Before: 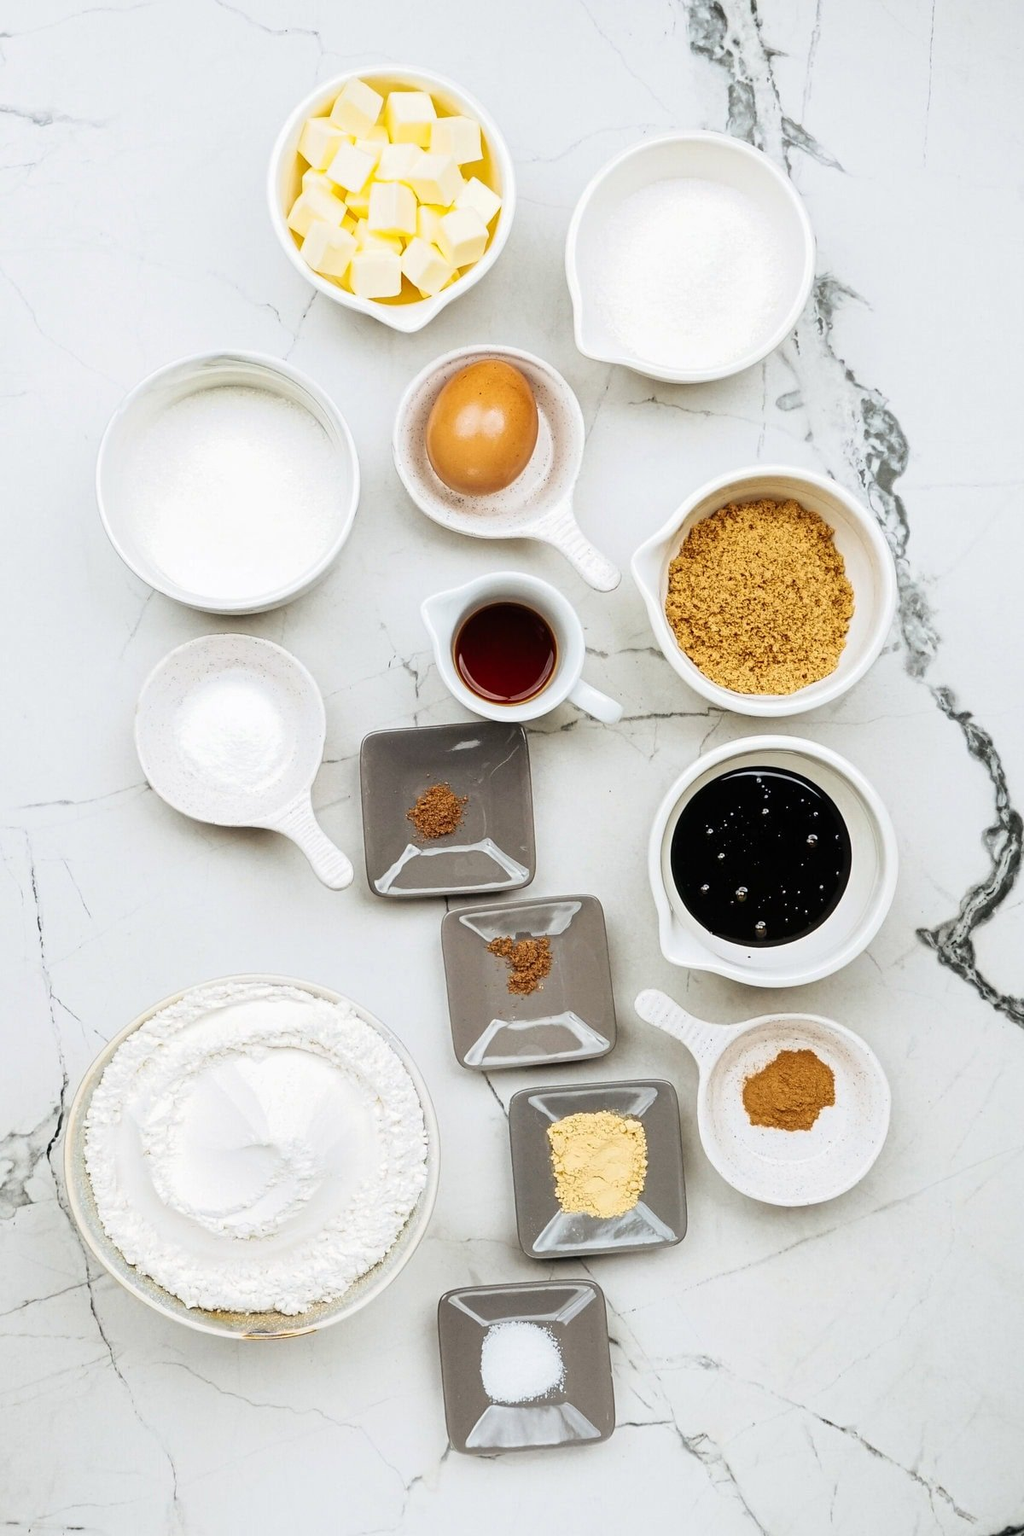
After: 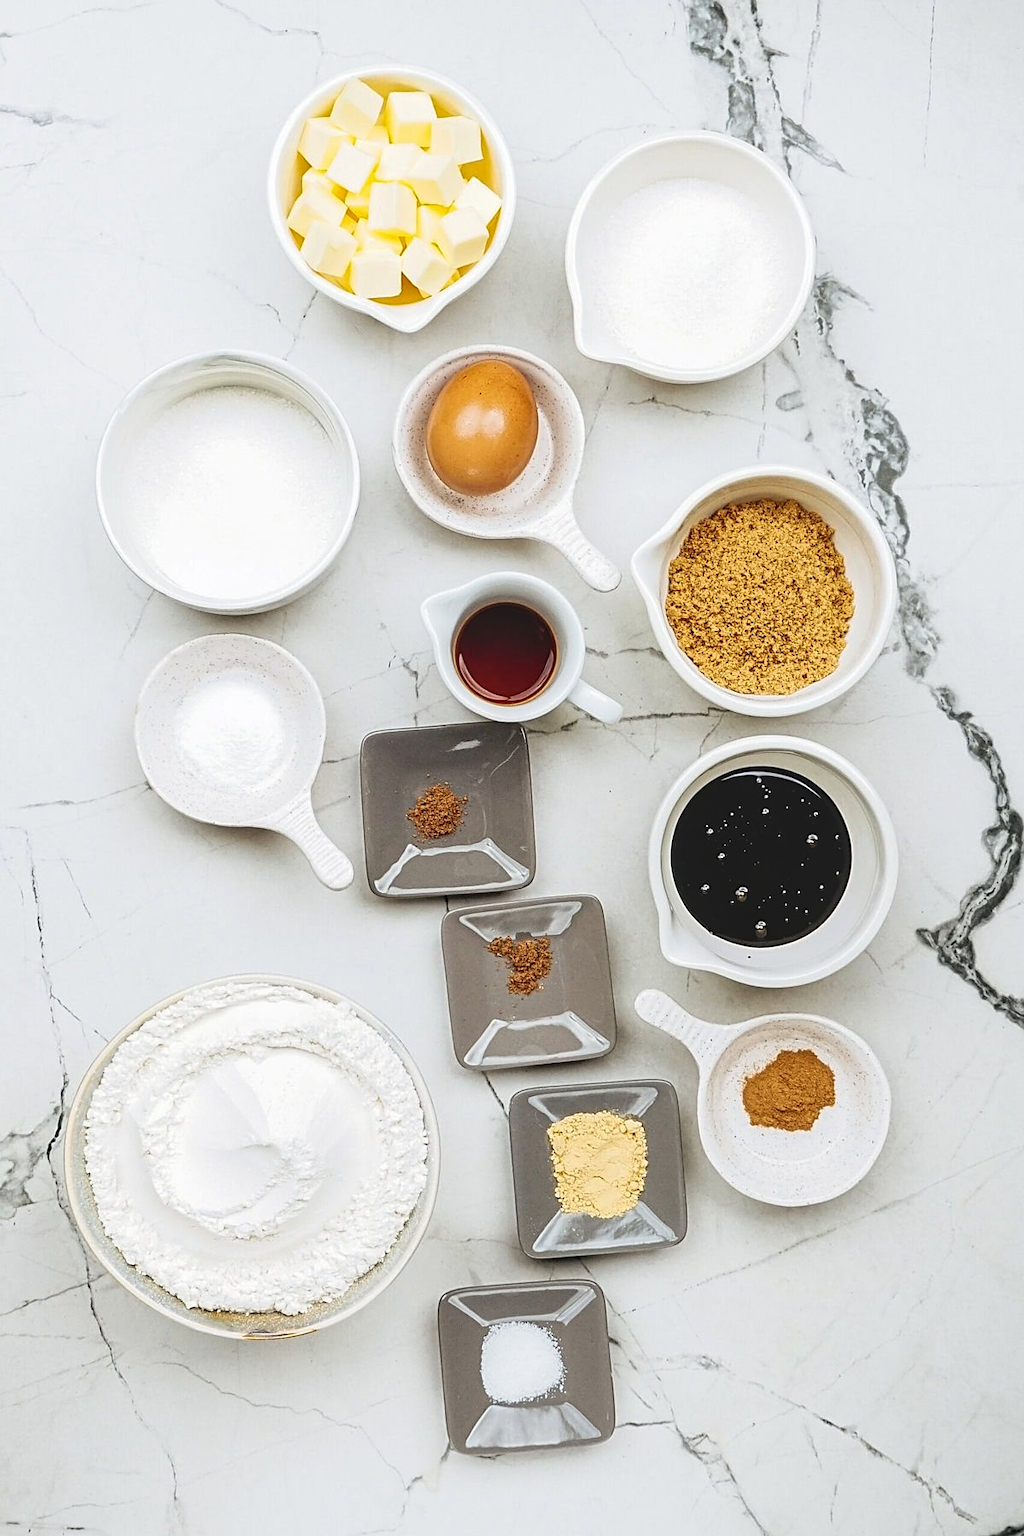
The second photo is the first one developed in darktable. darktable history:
local contrast: detail 110%
sharpen: on, module defaults
